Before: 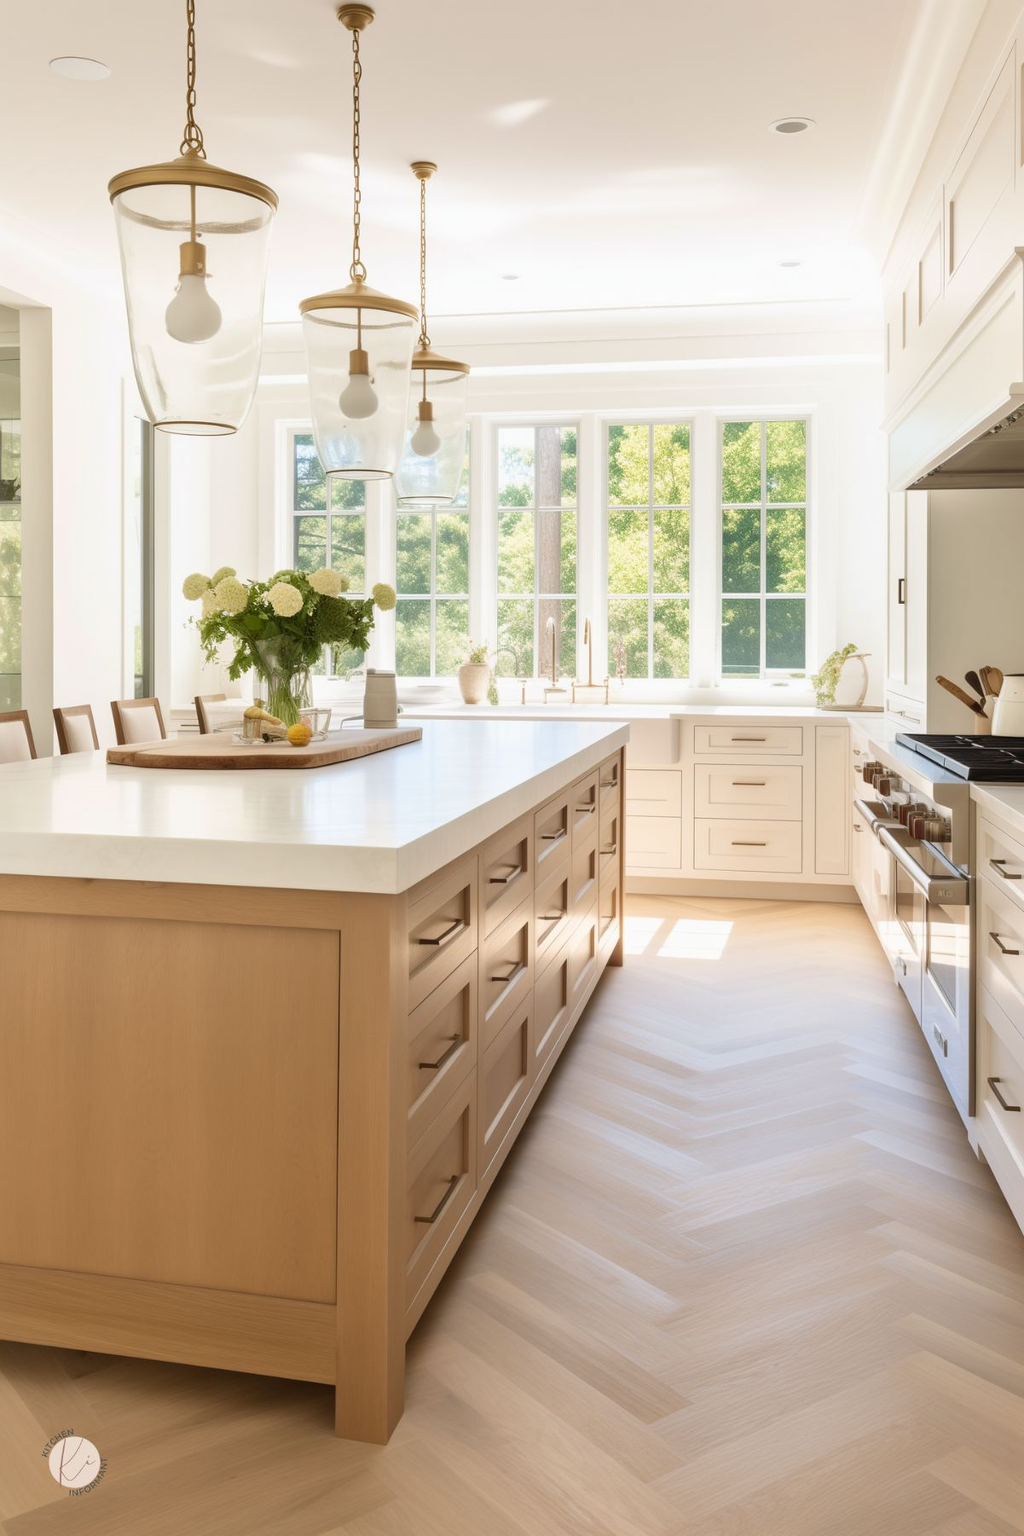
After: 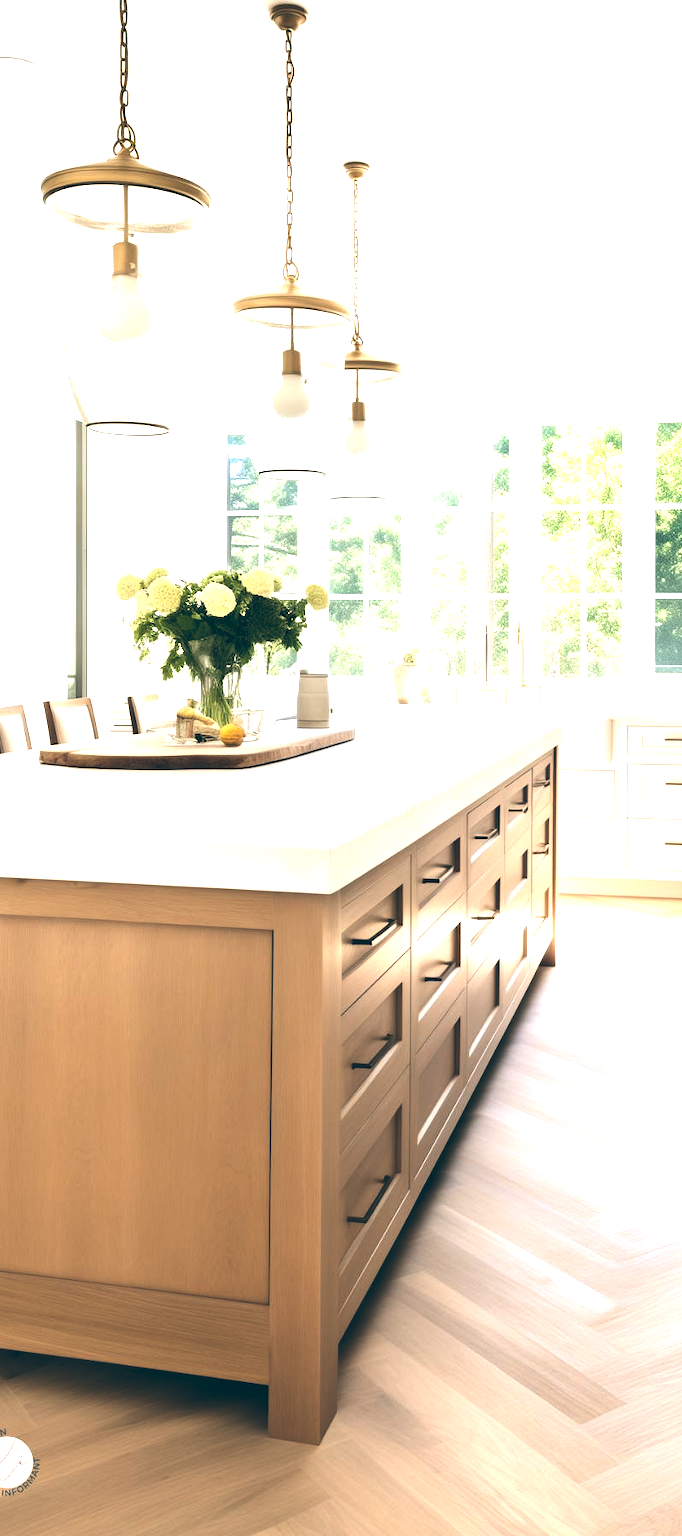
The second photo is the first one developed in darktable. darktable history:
crop and rotate: left 6.617%, right 26.717%
tone equalizer: -8 EV -1.08 EV, -7 EV -1.01 EV, -6 EV -0.867 EV, -5 EV -0.578 EV, -3 EV 0.578 EV, -2 EV 0.867 EV, -1 EV 1.01 EV, +0 EV 1.08 EV, edges refinement/feathering 500, mask exposure compensation -1.57 EV, preserve details no
color balance: lift [1.016, 0.983, 1, 1.017], gamma [0.958, 1, 1, 1], gain [0.981, 1.007, 0.993, 1.002], input saturation 118.26%, contrast 13.43%, contrast fulcrum 21.62%, output saturation 82.76%
